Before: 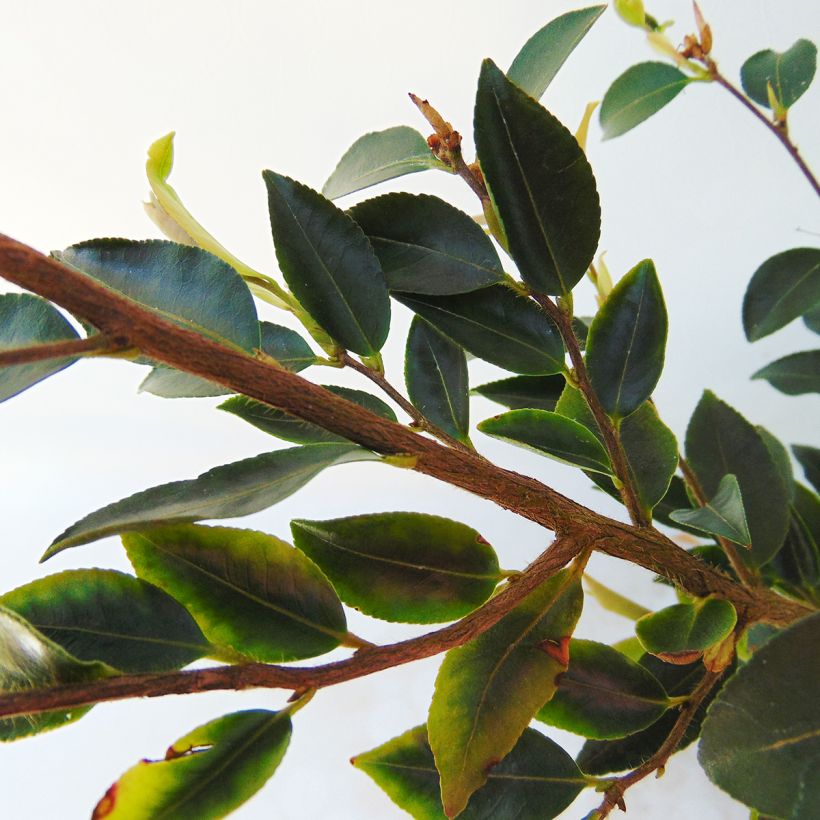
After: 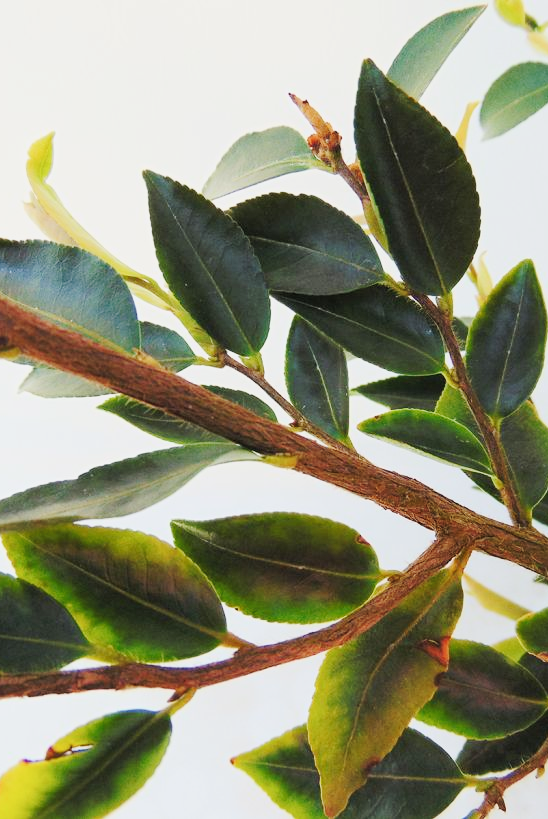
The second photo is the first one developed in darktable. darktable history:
tone curve: curves: ch0 [(0, 0) (0.068, 0.031) (0.175, 0.132) (0.337, 0.304) (0.498, 0.511) (0.748, 0.762) (0.993, 0.954)]; ch1 [(0, 0) (0.294, 0.184) (0.359, 0.34) (0.362, 0.35) (0.43, 0.41) (0.469, 0.453) (0.495, 0.489) (0.54, 0.563) (0.612, 0.641) (1, 1)]; ch2 [(0, 0) (0.431, 0.419) (0.495, 0.502) (0.524, 0.534) (0.557, 0.56) (0.634, 0.654) (0.728, 0.722) (1, 1)], preserve colors none
crop and rotate: left 14.836%, right 18.244%
contrast brightness saturation: contrast 0.138, brightness 0.213
